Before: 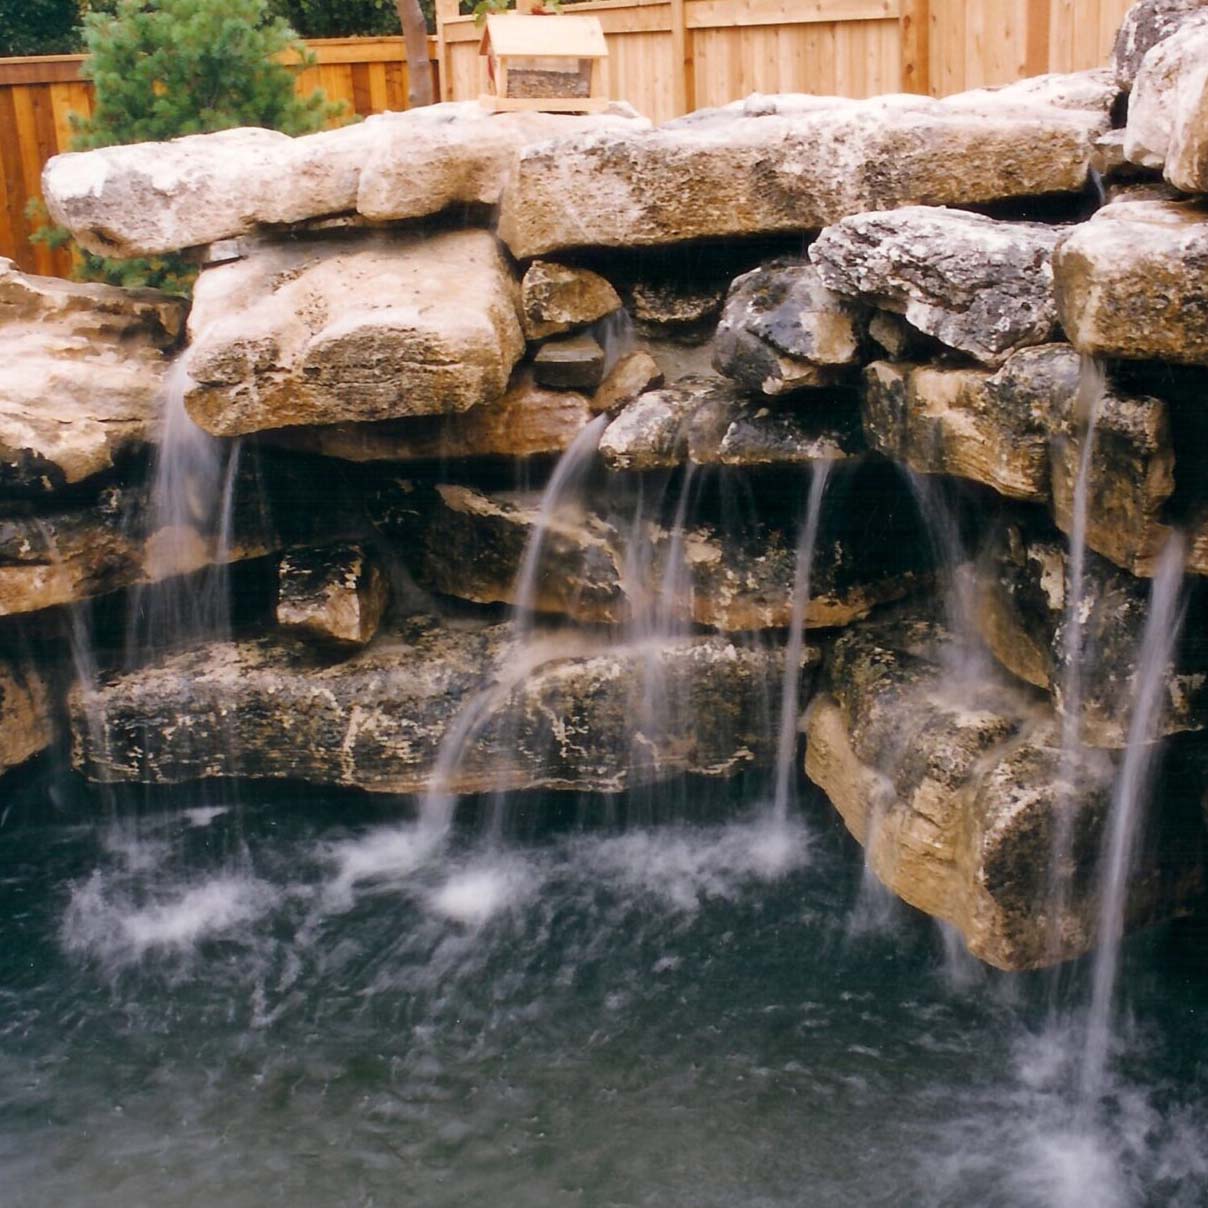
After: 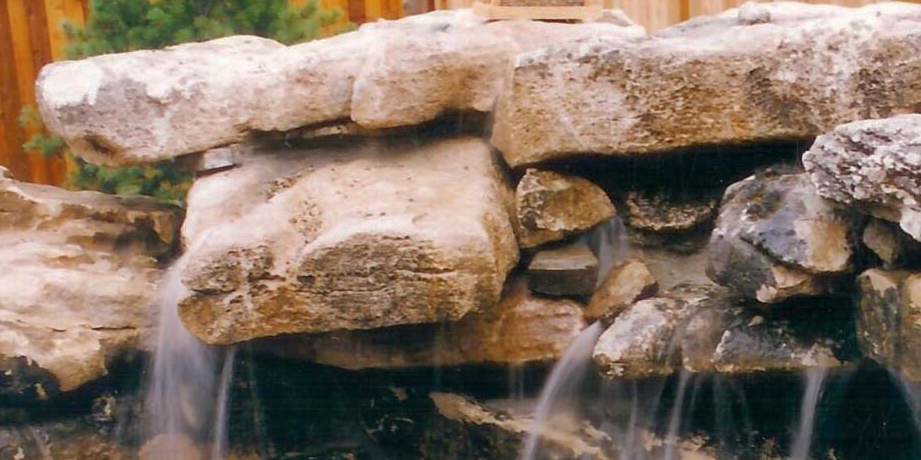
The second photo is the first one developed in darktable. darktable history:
shadows and highlights: on, module defaults
crop: left 0.579%, top 7.627%, right 23.167%, bottom 54.275%
